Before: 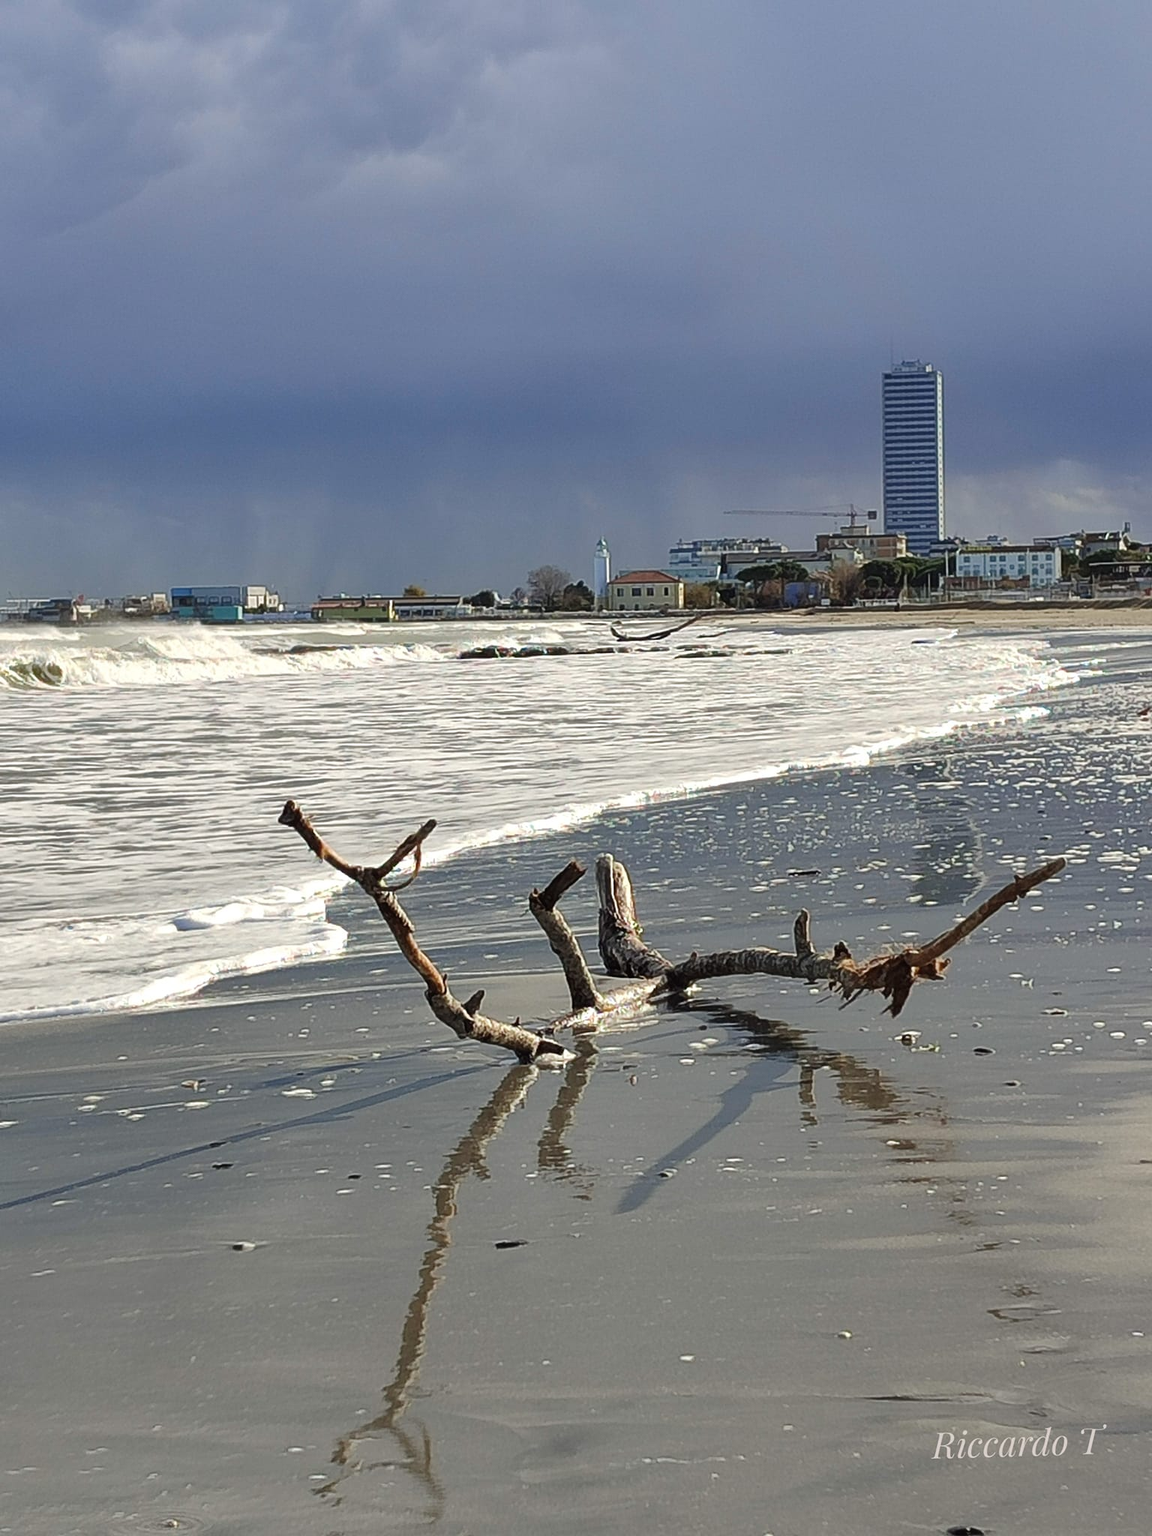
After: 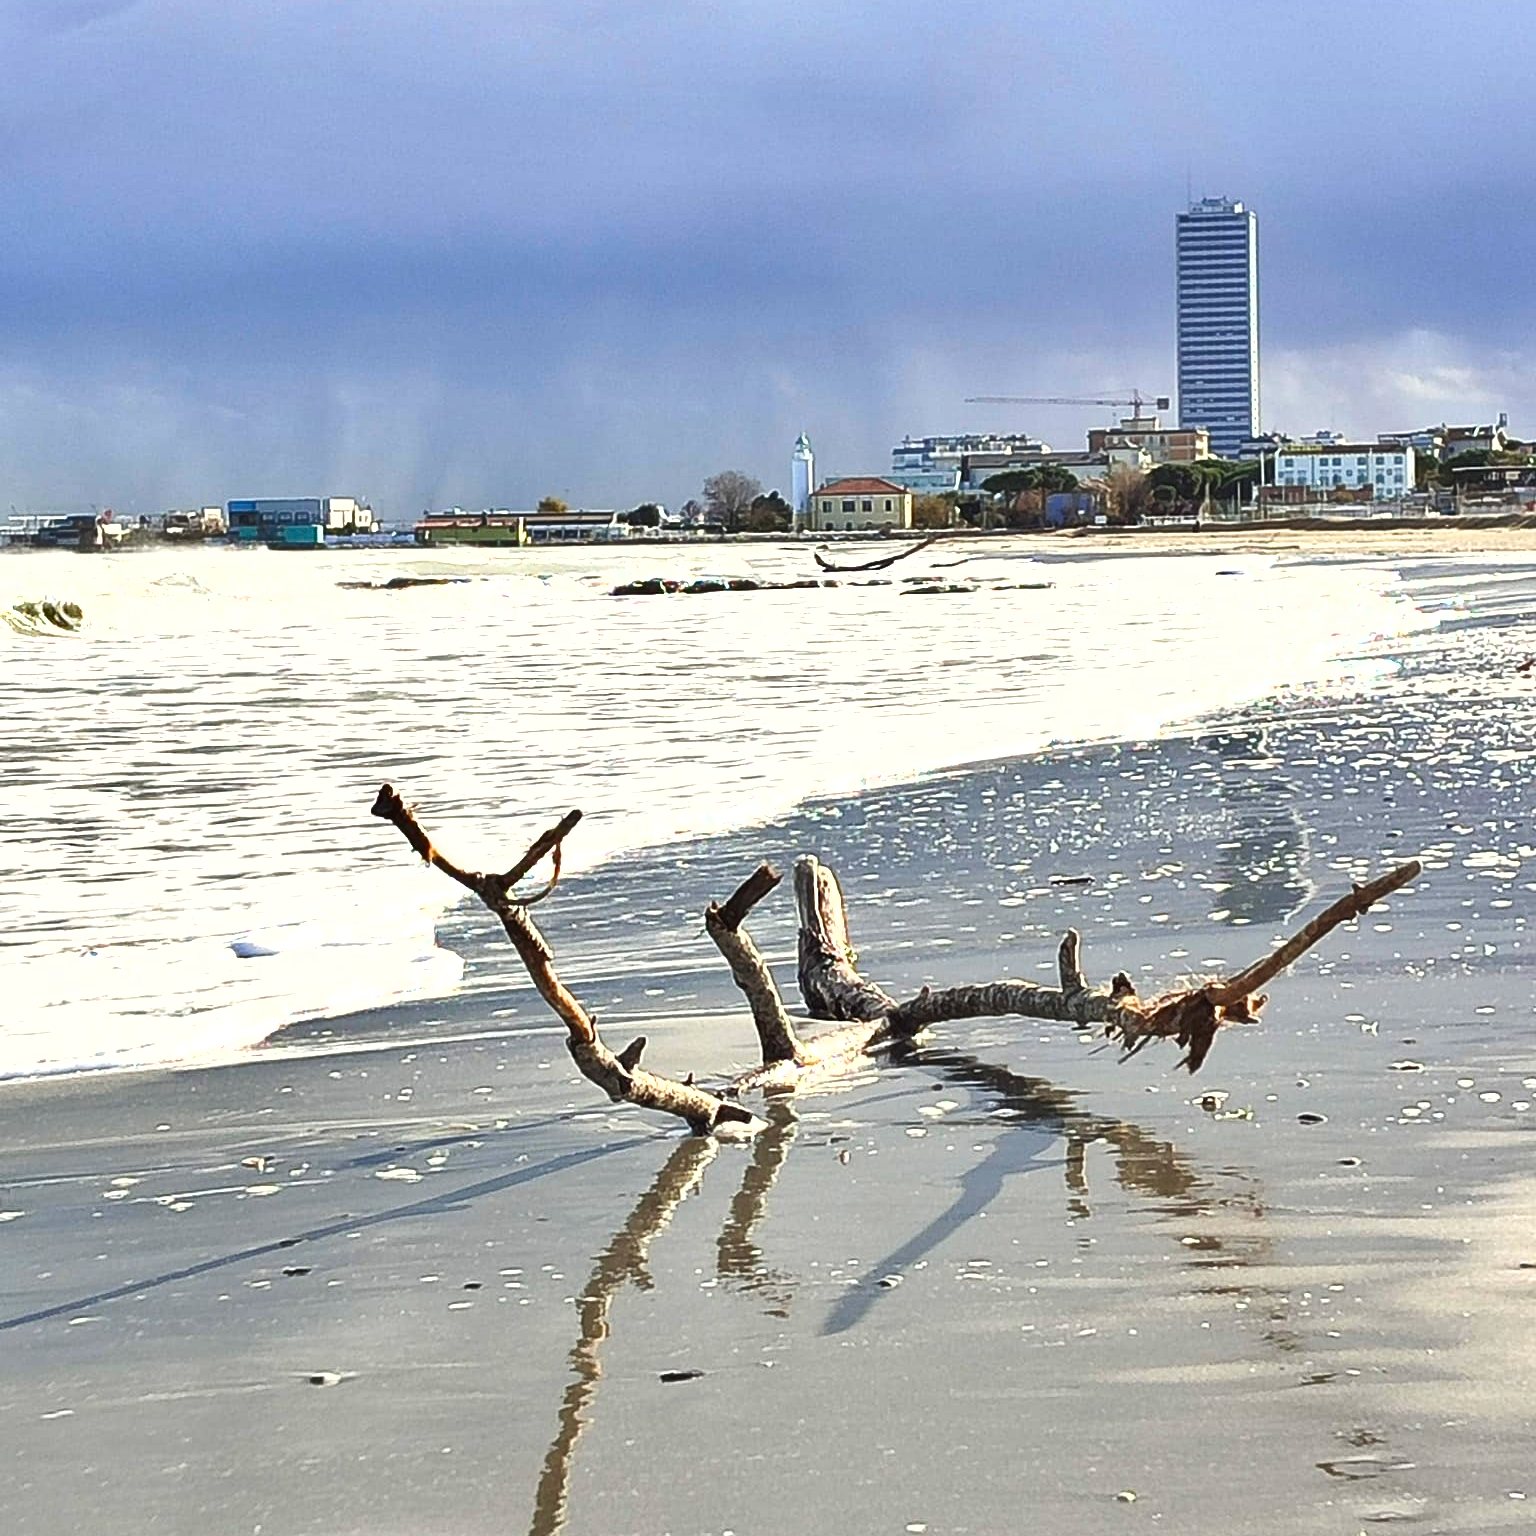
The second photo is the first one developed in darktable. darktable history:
shadows and highlights: low approximation 0.01, soften with gaussian
crop: top 13.819%, bottom 11.169%
exposure: black level correction 0, exposure 1.3 EV, compensate exposure bias true, compensate highlight preservation false
